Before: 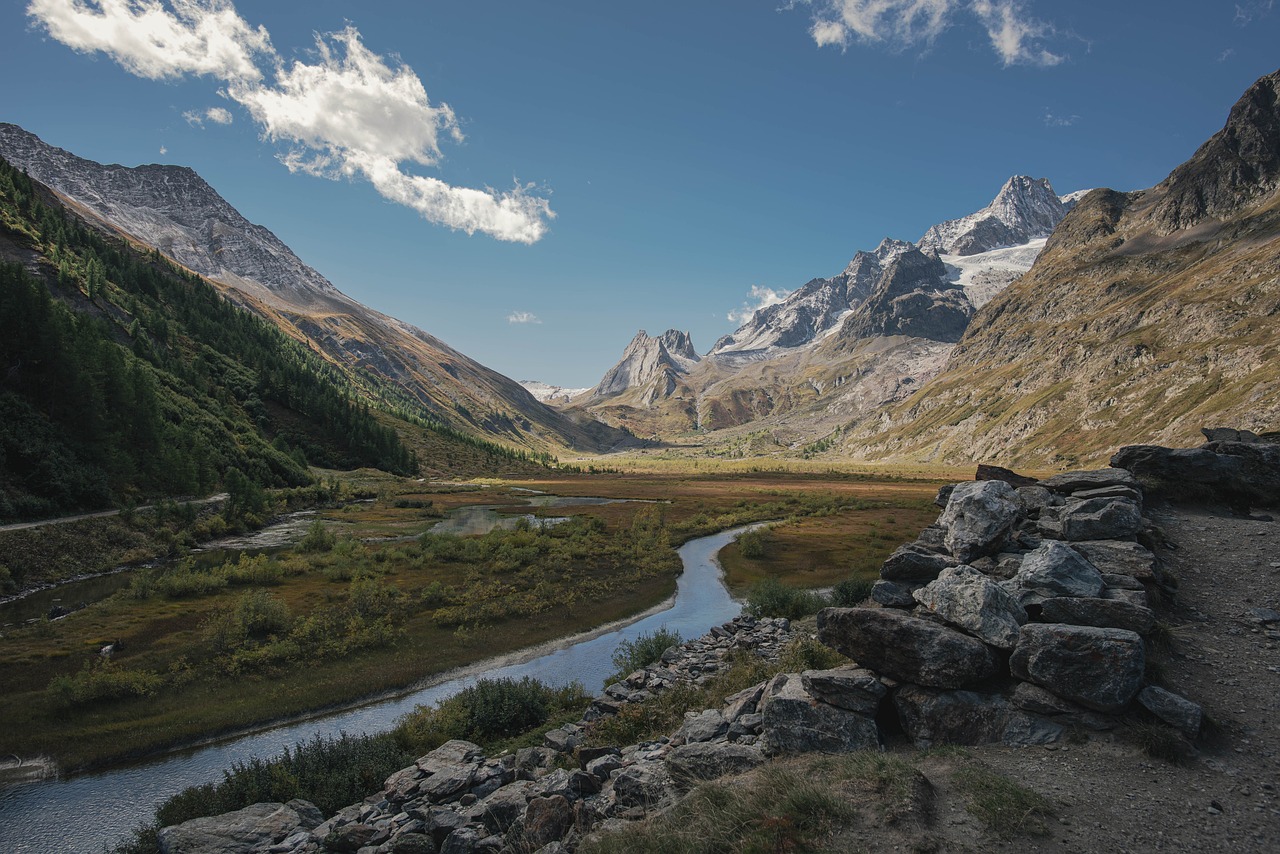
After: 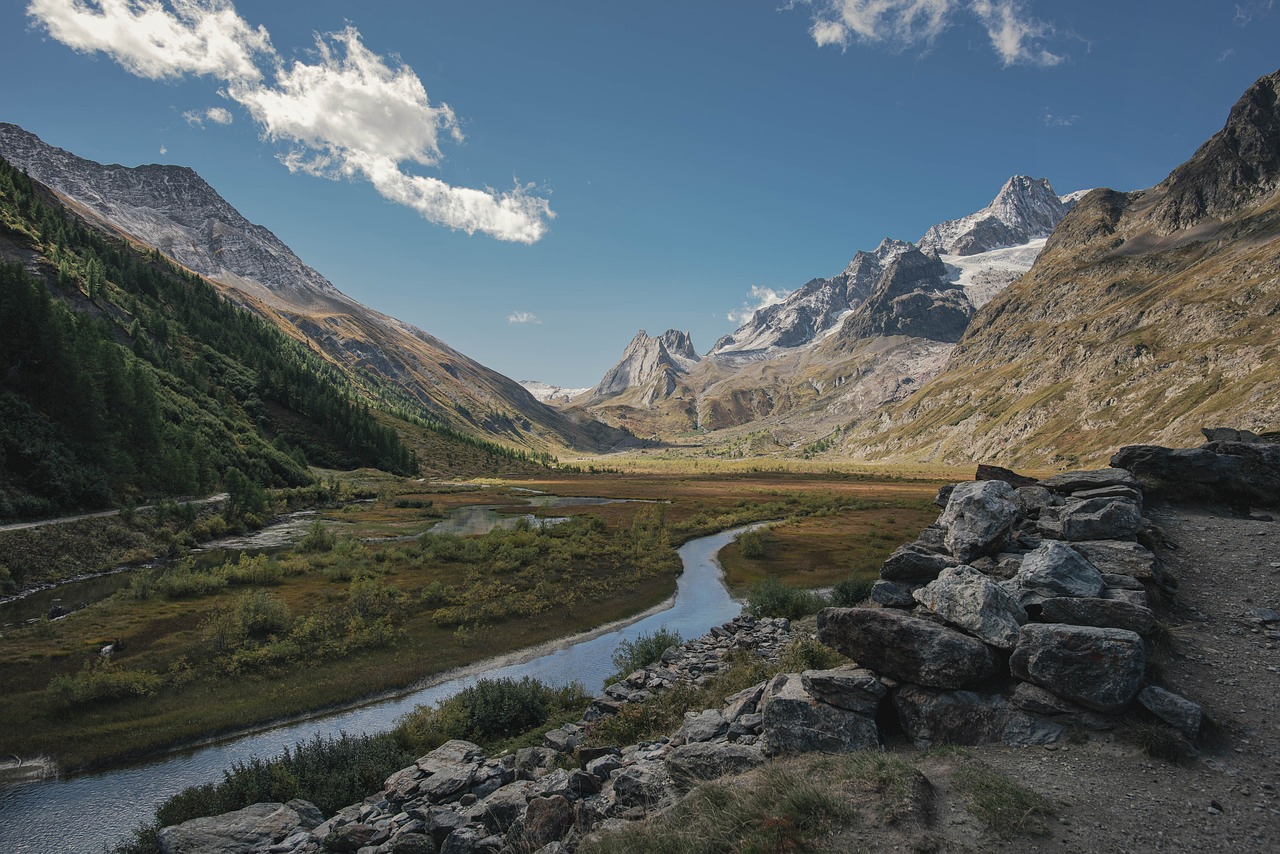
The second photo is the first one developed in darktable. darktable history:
shadows and highlights: shadows 32.16, highlights -32.92, soften with gaussian
